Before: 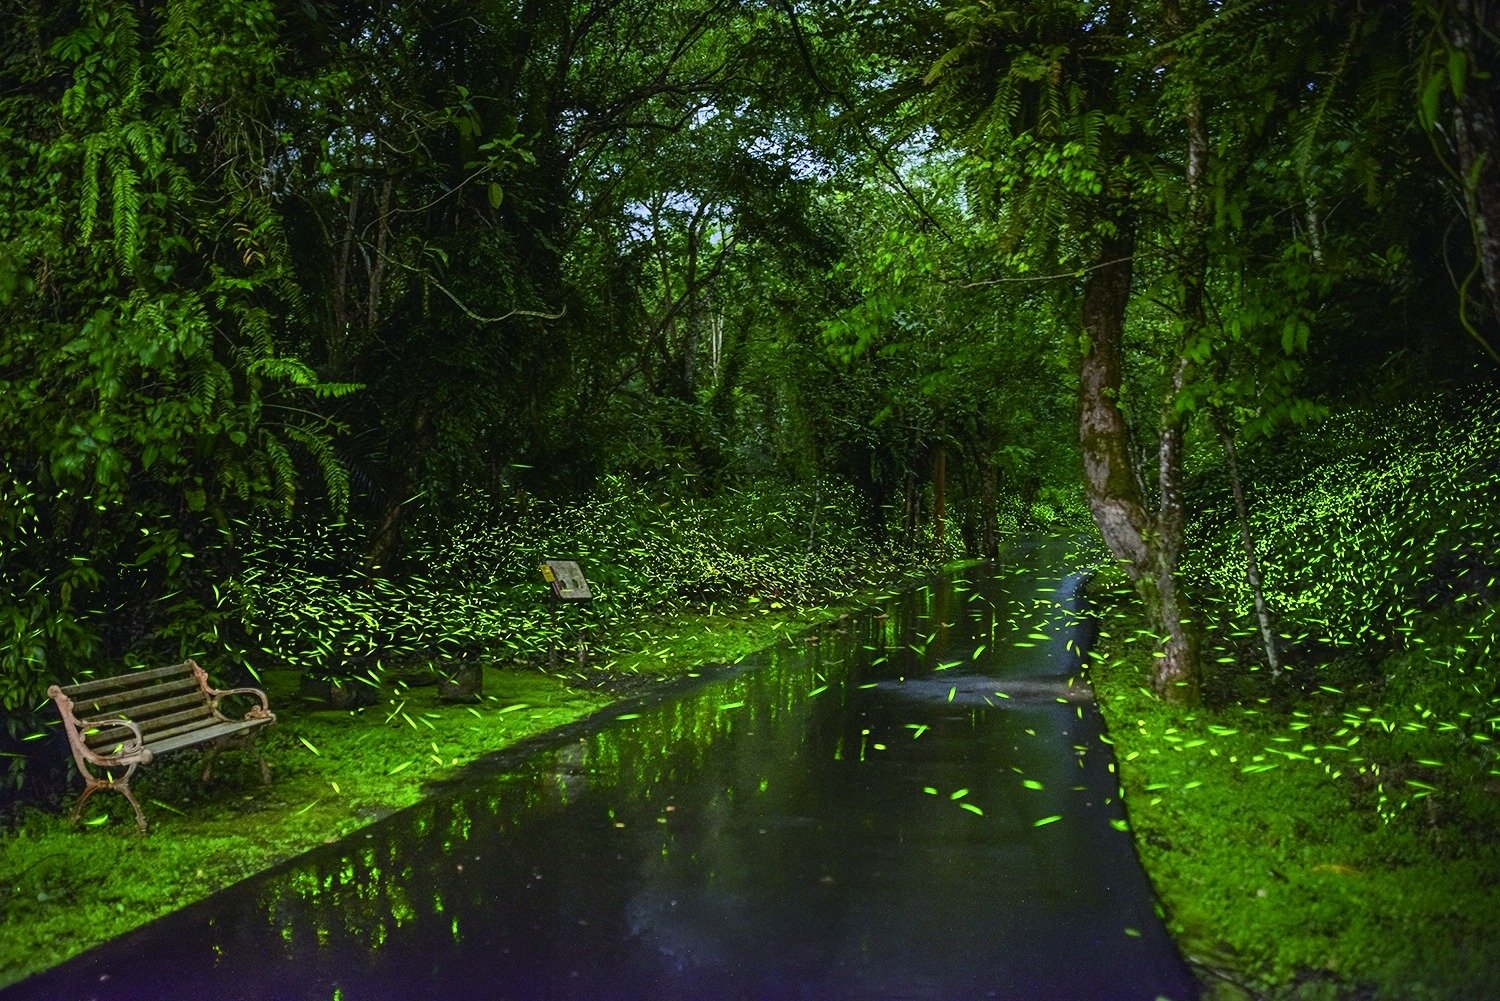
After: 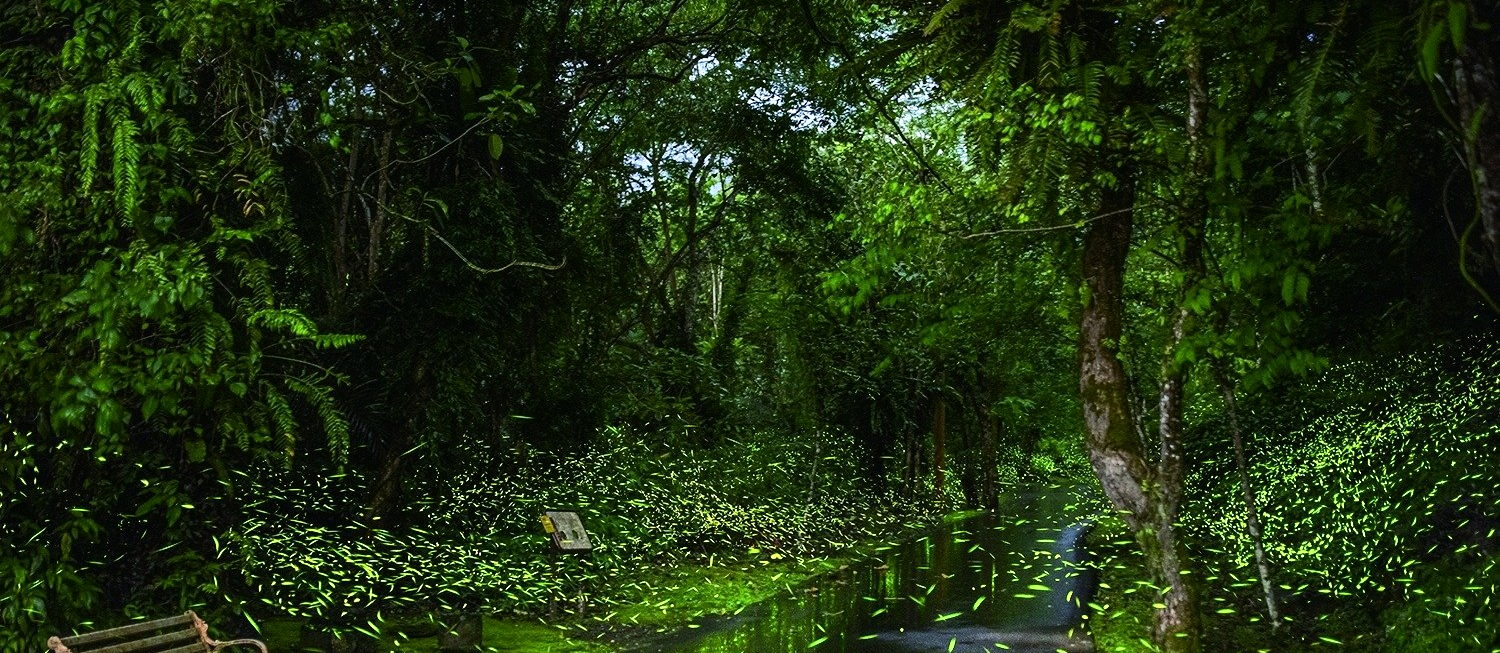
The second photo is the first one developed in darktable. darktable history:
tone equalizer: -8 EV -0.386 EV, -7 EV -0.421 EV, -6 EV -0.349 EV, -5 EV -0.206 EV, -3 EV 0.235 EV, -2 EV 0.347 EV, -1 EV 0.389 EV, +0 EV 0.418 EV, edges refinement/feathering 500, mask exposure compensation -1.57 EV, preserve details no
crop and rotate: top 4.914%, bottom 29.832%
exposure: black level correction 0.001, compensate highlight preservation false
